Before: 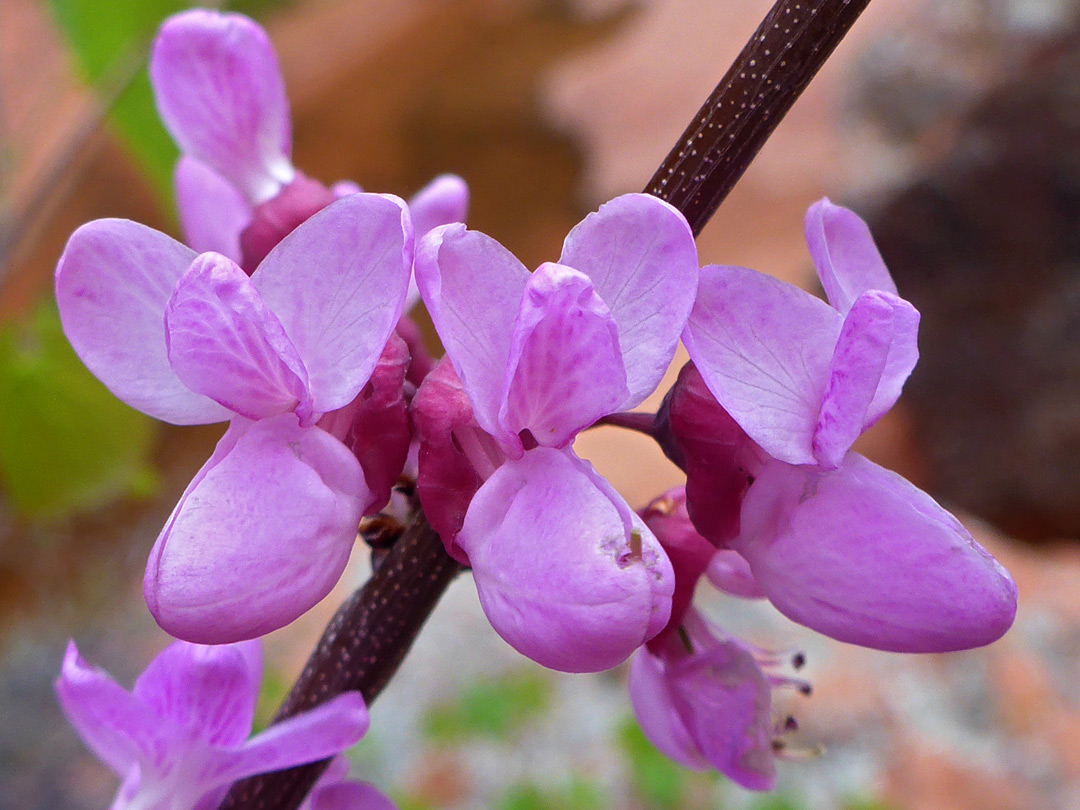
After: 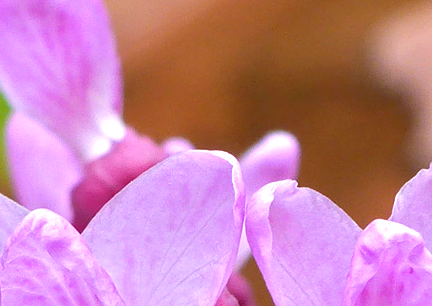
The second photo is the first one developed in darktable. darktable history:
exposure: exposure 0.134 EV, compensate exposure bias true, compensate highlight preservation false
crop: left 15.735%, top 5.431%, right 44.207%, bottom 56.669%
tone curve: curves: ch0 [(0, 0) (0.541, 0.628) (0.906, 0.997)], preserve colors none
